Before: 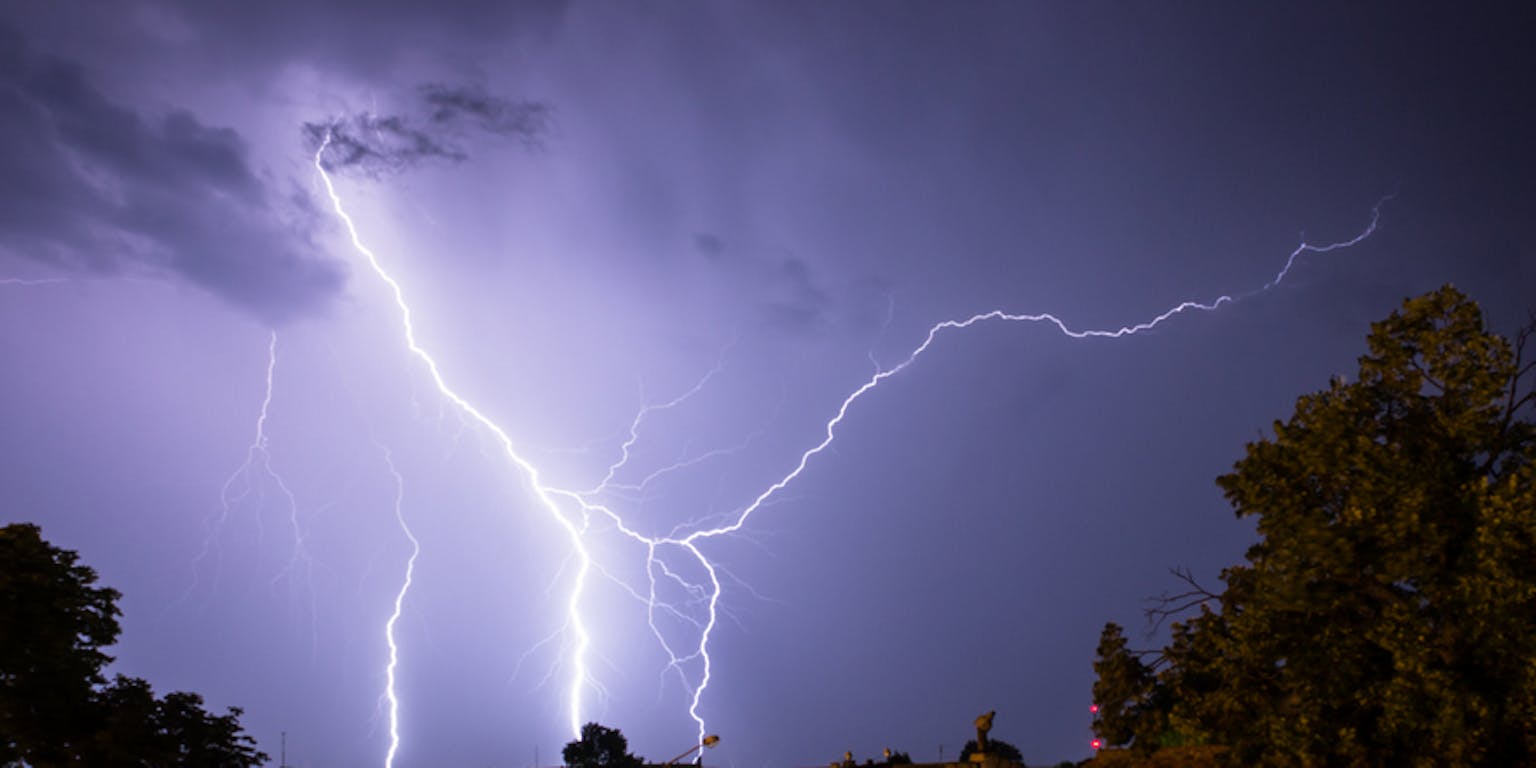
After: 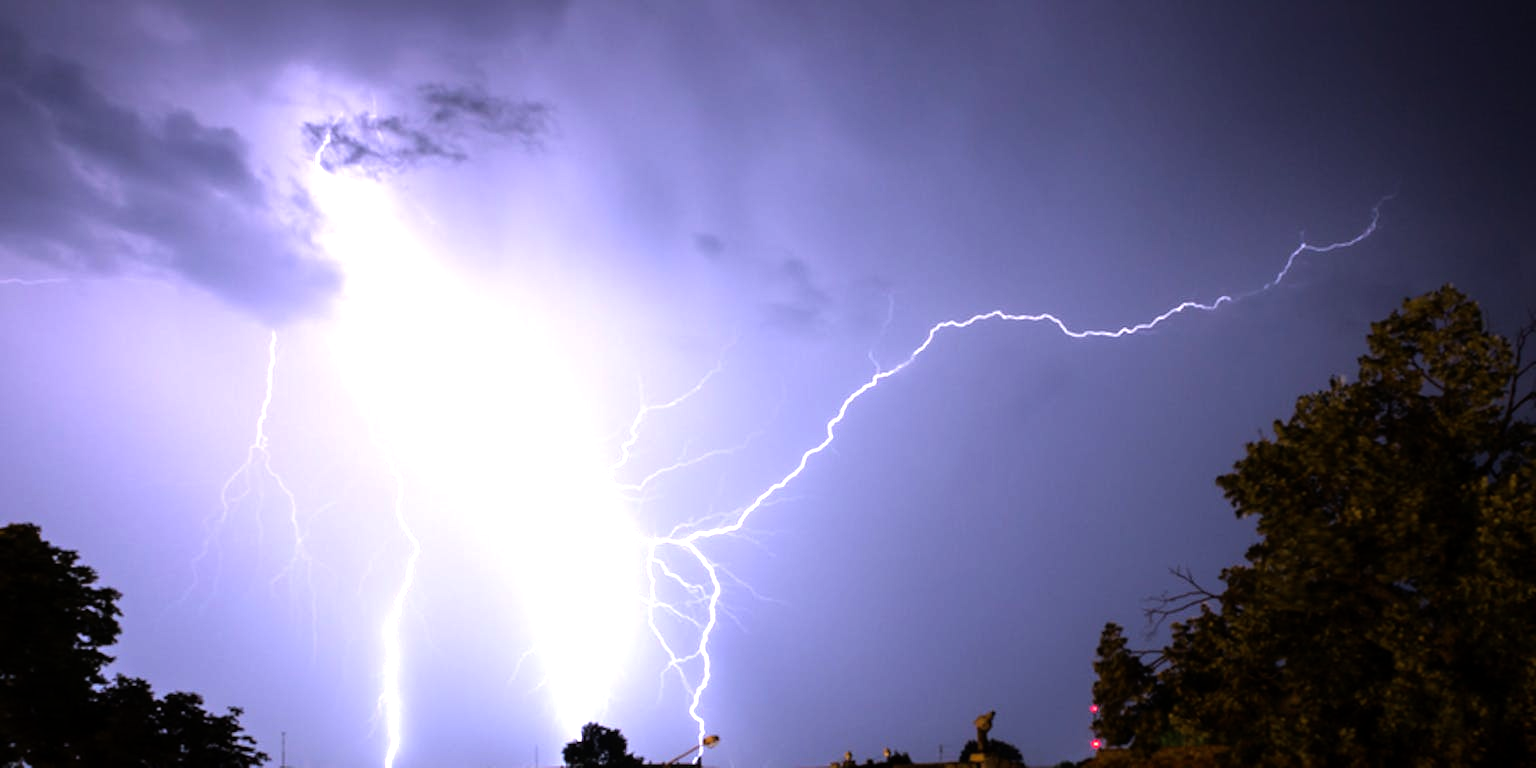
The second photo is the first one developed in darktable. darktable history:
tone equalizer: -8 EV -1.07 EV, -7 EV -0.993 EV, -6 EV -0.902 EV, -5 EV -0.596 EV, -3 EV 0.555 EV, -2 EV 0.878 EV, -1 EV 0.996 EV, +0 EV 1.06 EV
color zones: curves: ch0 [(0, 0.5) (0.143, 0.5) (0.286, 0.456) (0.429, 0.5) (0.571, 0.5) (0.714, 0.5) (0.857, 0.5) (1, 0.5)]; ch1 [(0, 0.5) (0.143, 0.5) (0.286, 0.422) (0.429, 0.5) (0.571, 0.5) (0.714, 0.5) (0.857, 0.5) (1, 0.5)]
